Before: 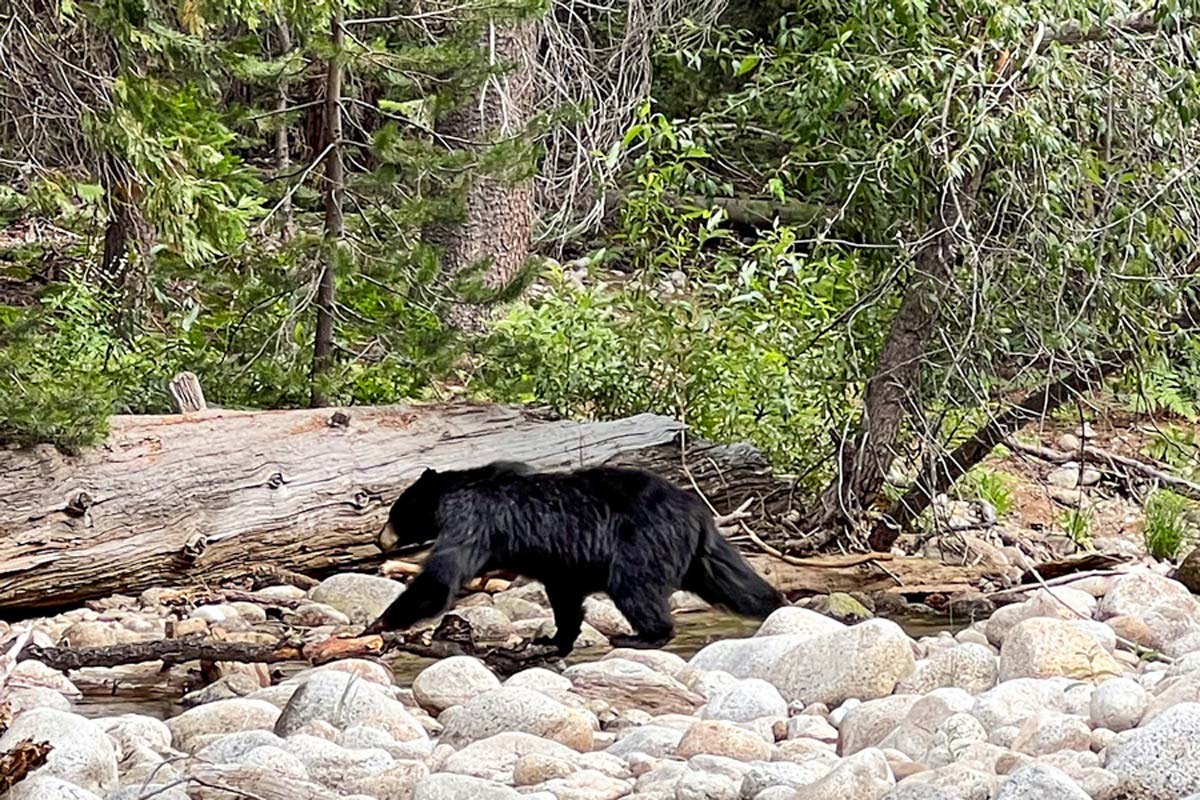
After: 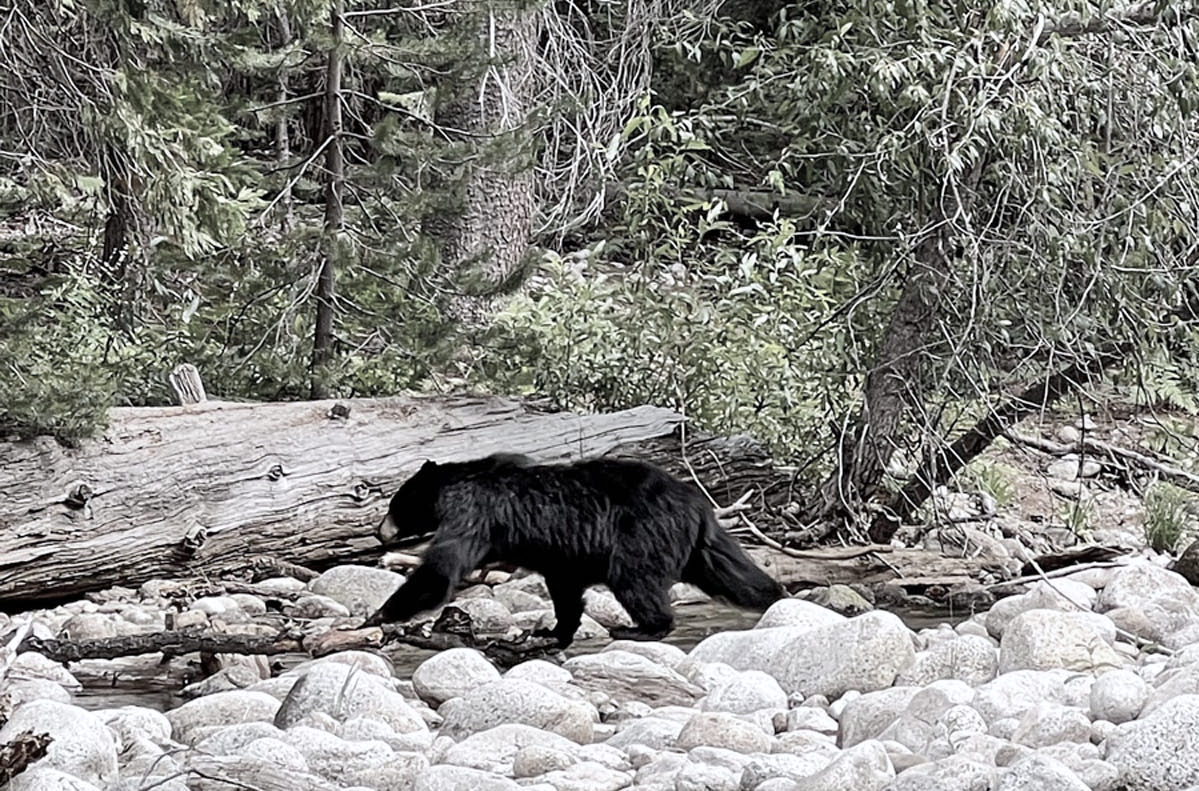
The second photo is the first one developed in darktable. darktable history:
crop: top 1.049%, right 0.001%
color calibration: illuminant as shot in camera, x 0.358, y 0.373, temperature 4628.91 K
color correction: saturation 0.3
